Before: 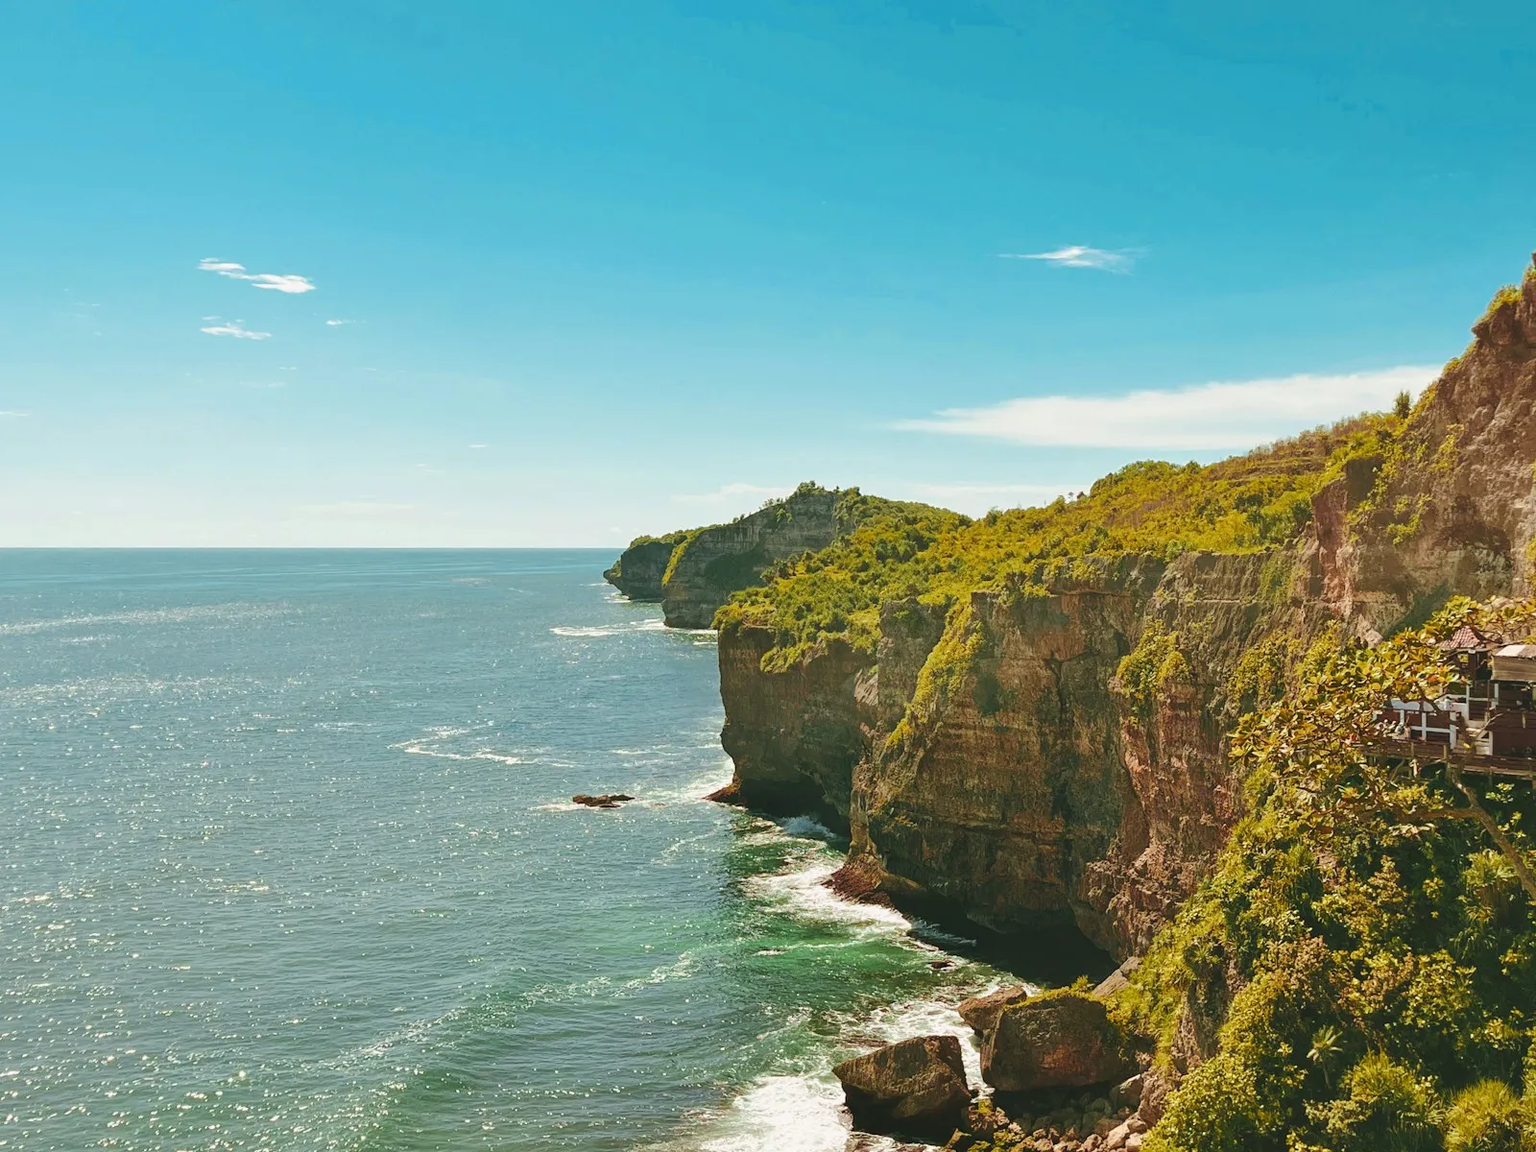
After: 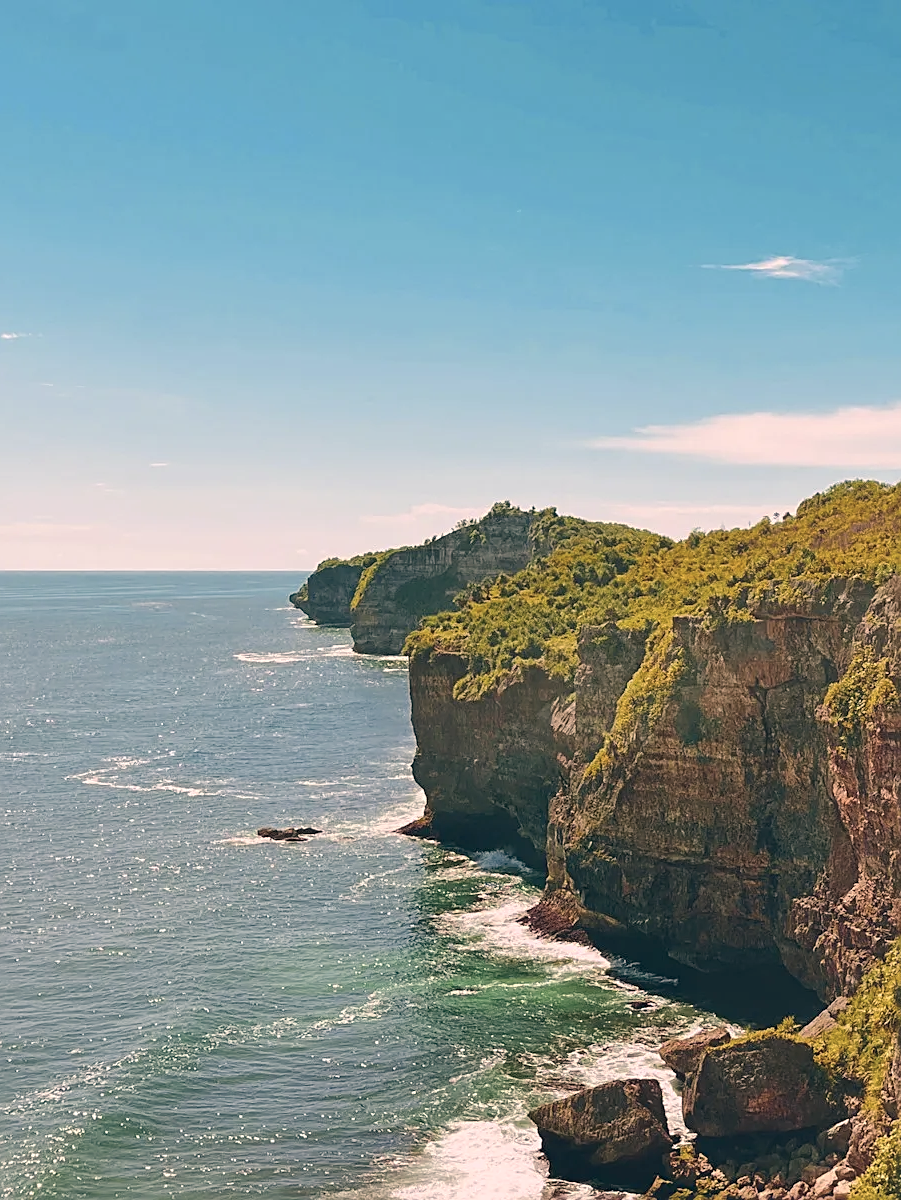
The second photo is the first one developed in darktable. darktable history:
crop: left 21.222%, right 22.41%
color correction: highlights a* 14.04, highlights b* 5.88, shadows a* -4.91, shadows b* -15.8, saturation 0.871
sharpen: on, module defaults
exposure: exposure -0.065 EV, compensate highlight preservation false
